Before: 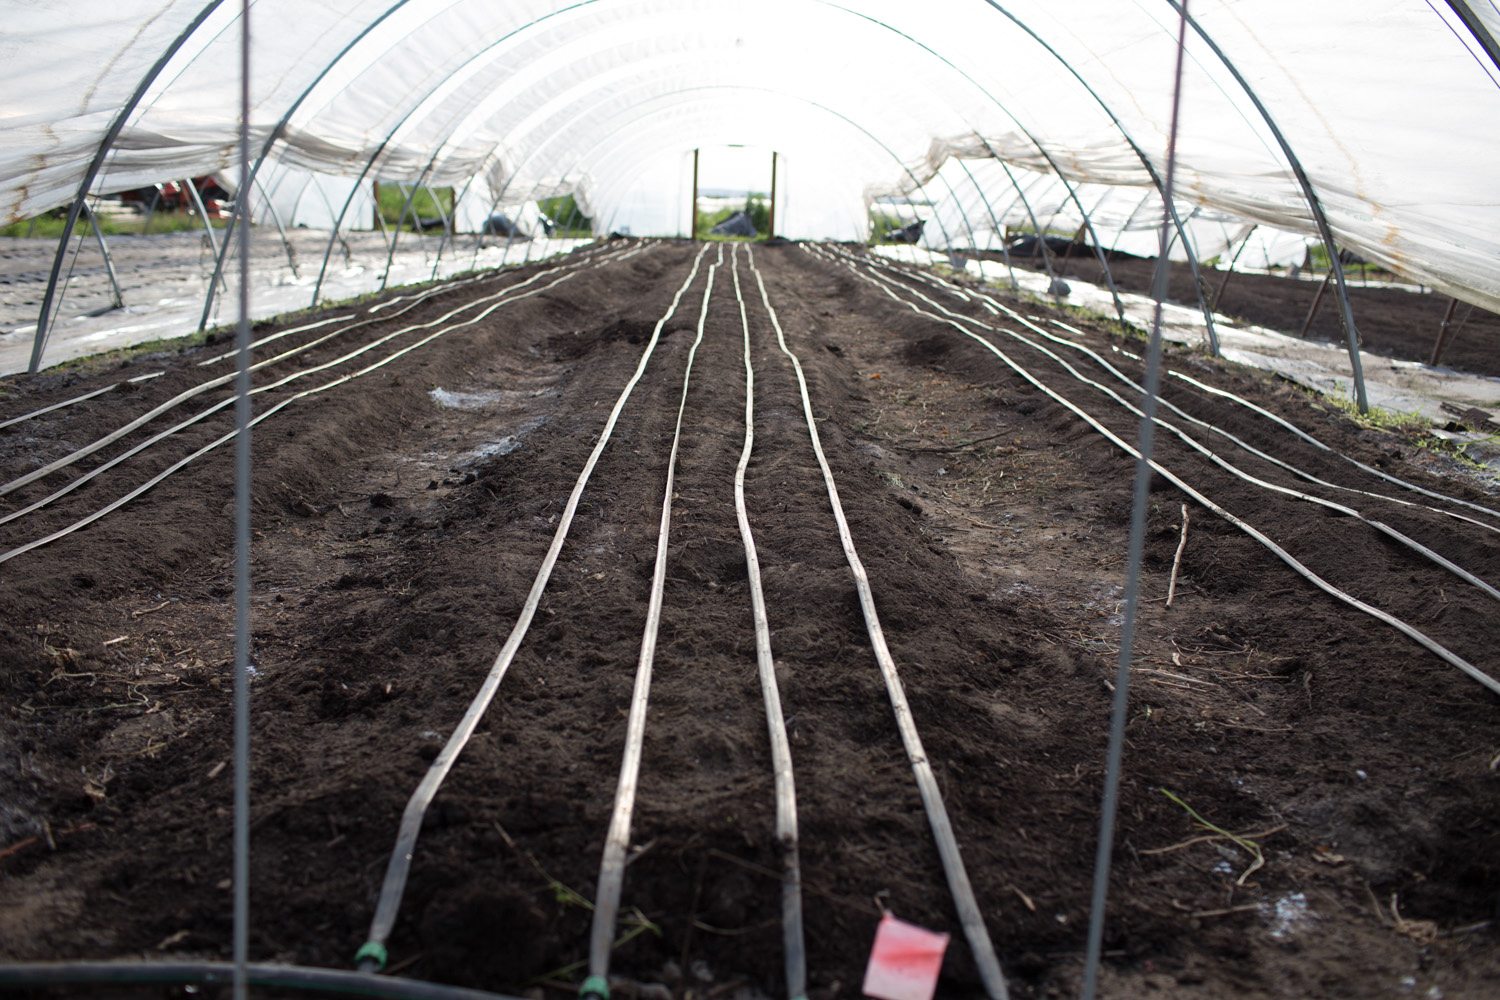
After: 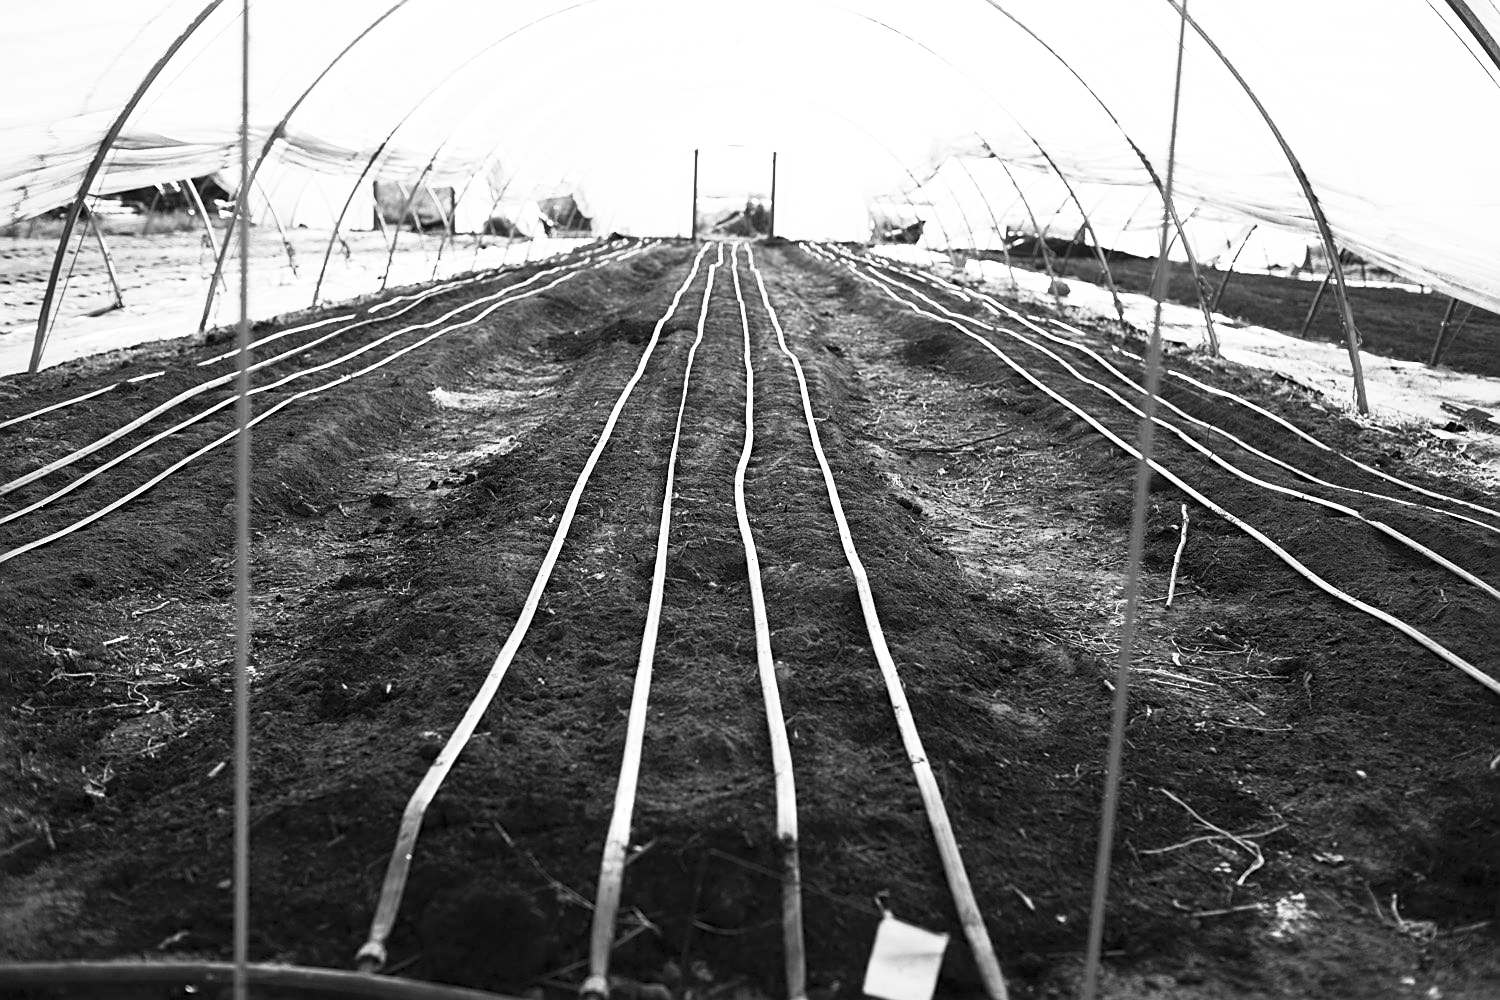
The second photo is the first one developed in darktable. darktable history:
contrast brightness saturation: contrast 0.517, brightness 0.488, saturation -0.99
sharpen: on, module defaults
